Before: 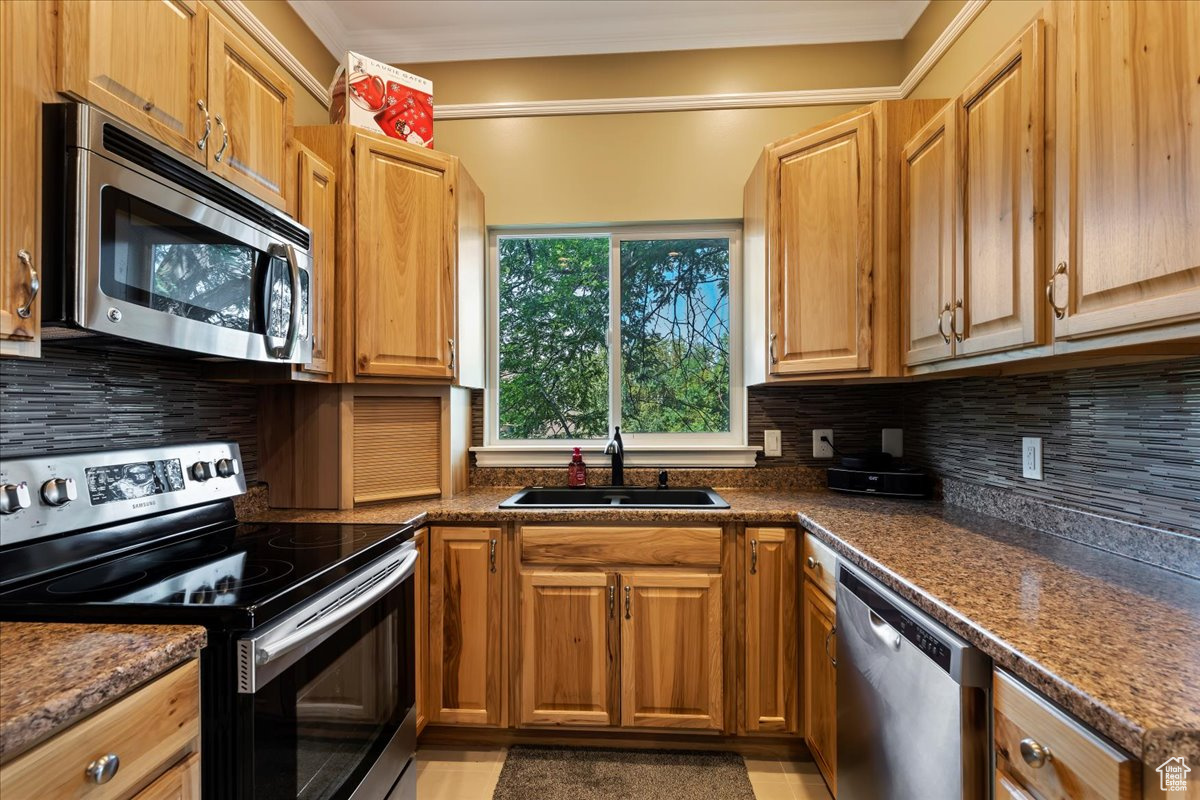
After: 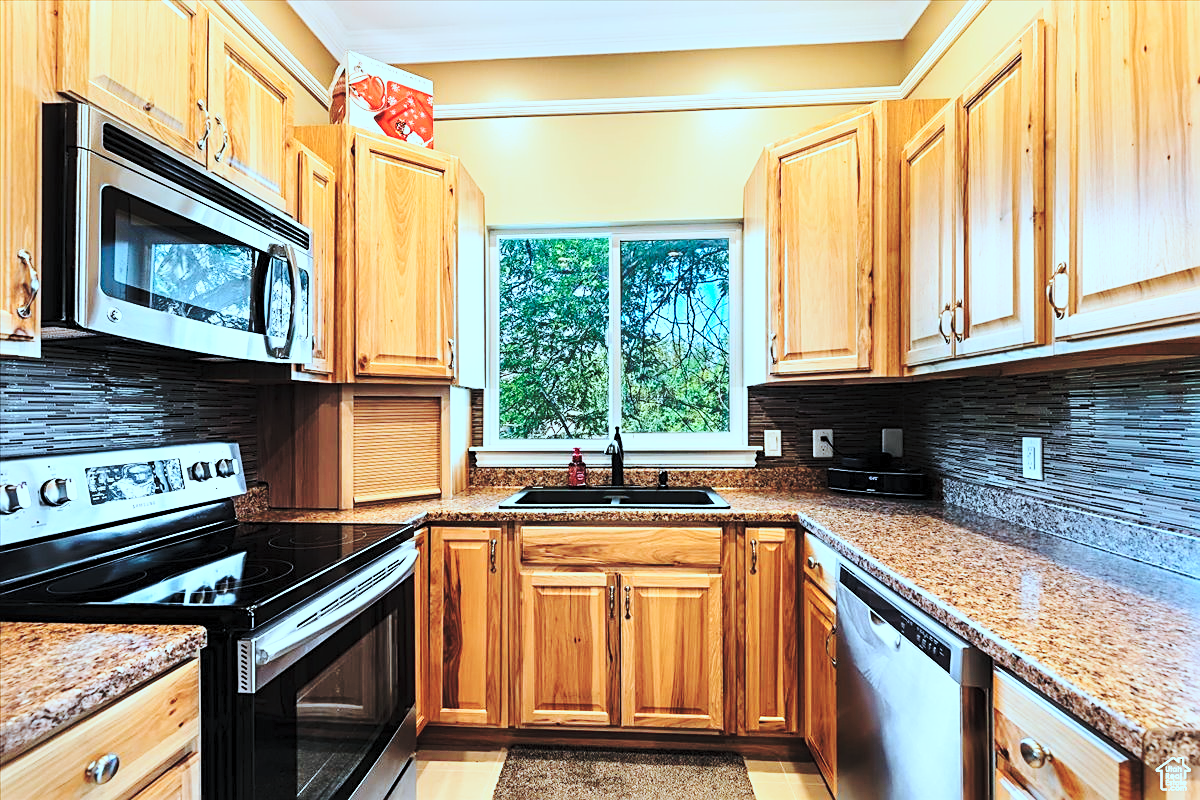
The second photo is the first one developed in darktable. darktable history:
sharpen: on, module defaults
contrast brightness saturation: contrast 0.137, brightness 0.23
base curve: curves: ch0 [(0, 0) (0.04, 0.03) (0.133, 0.232) (0.448, 0.748) (0.843, 0.968) (1, 1)], preserve colors none
color correction: highlights a* -9.86, highlights b* -20.95
